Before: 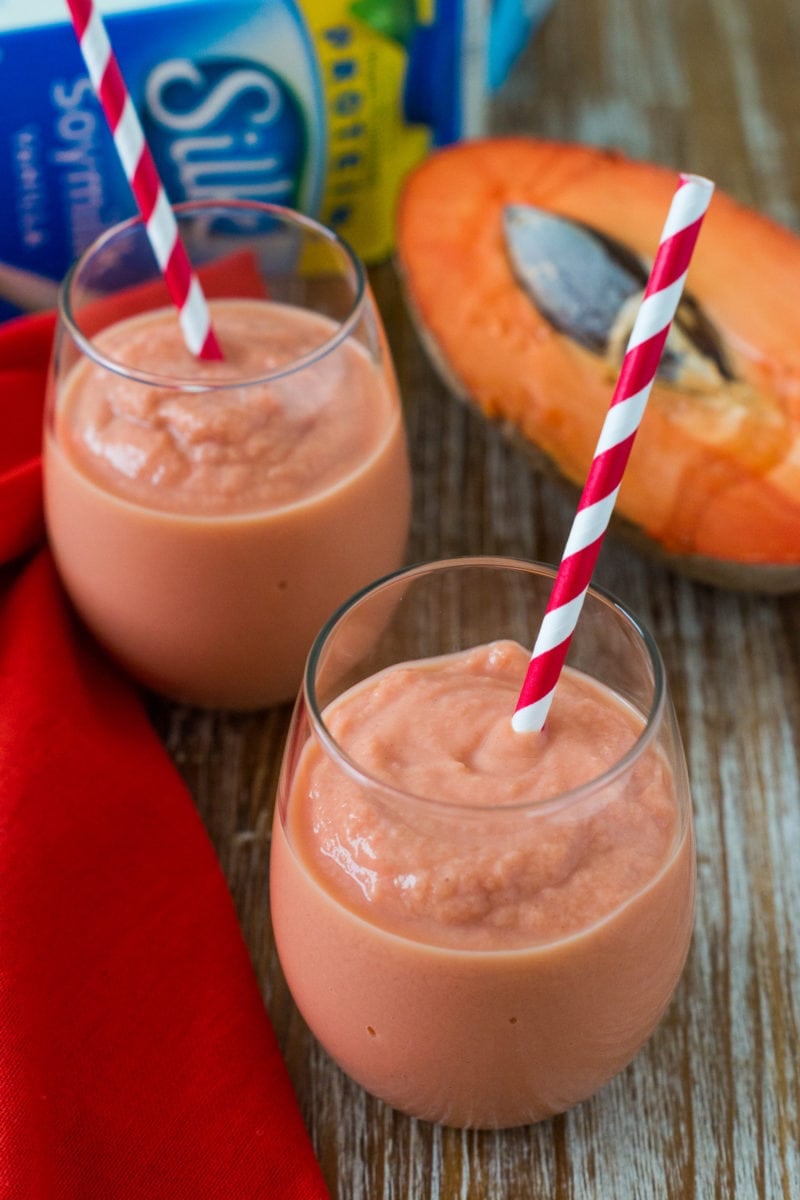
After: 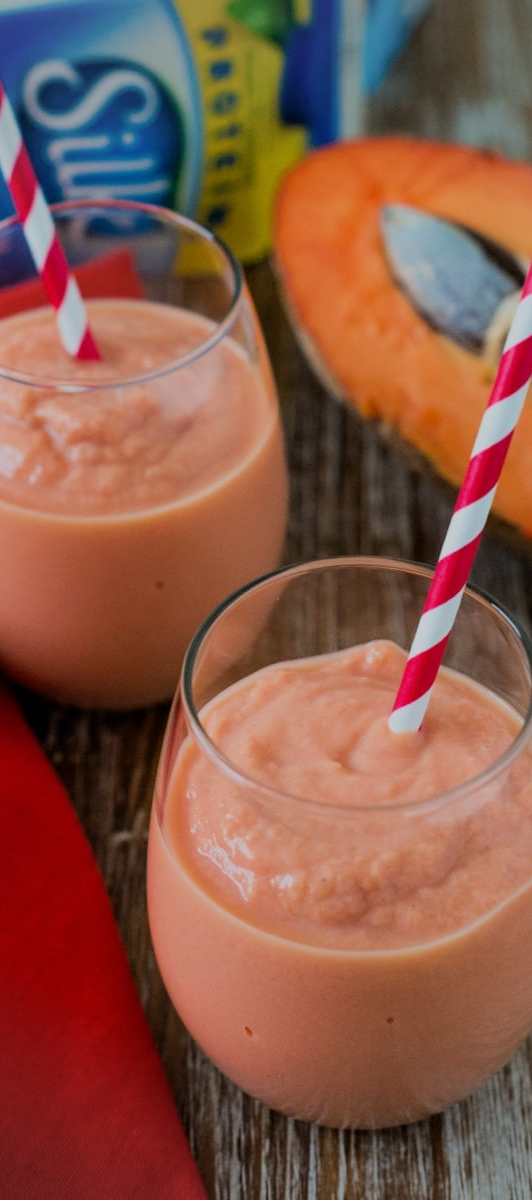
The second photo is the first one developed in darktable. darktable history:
crop and rotate: left 15.387%, right 18.02%
vignetting: fall-off start 74.42%, fall-off radius 65.62%, unbound false
filmic rgb: black relative exposure -7.2 EV, white relative exposure 5.39 EV, hardness 3.03, color science v6 (2022)
